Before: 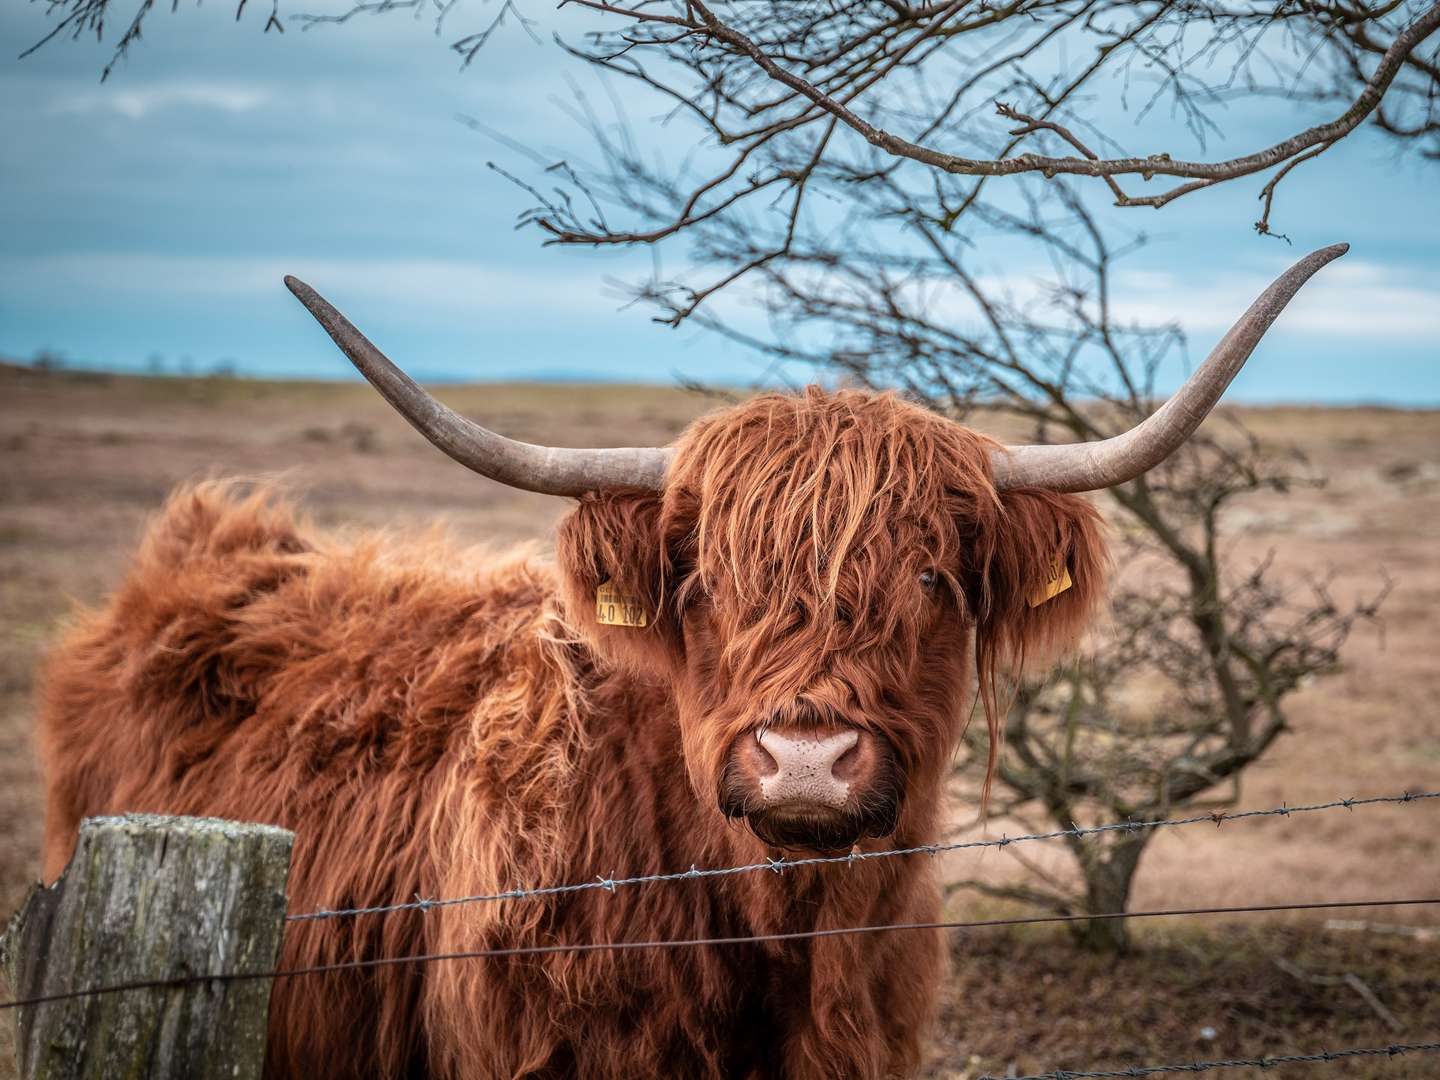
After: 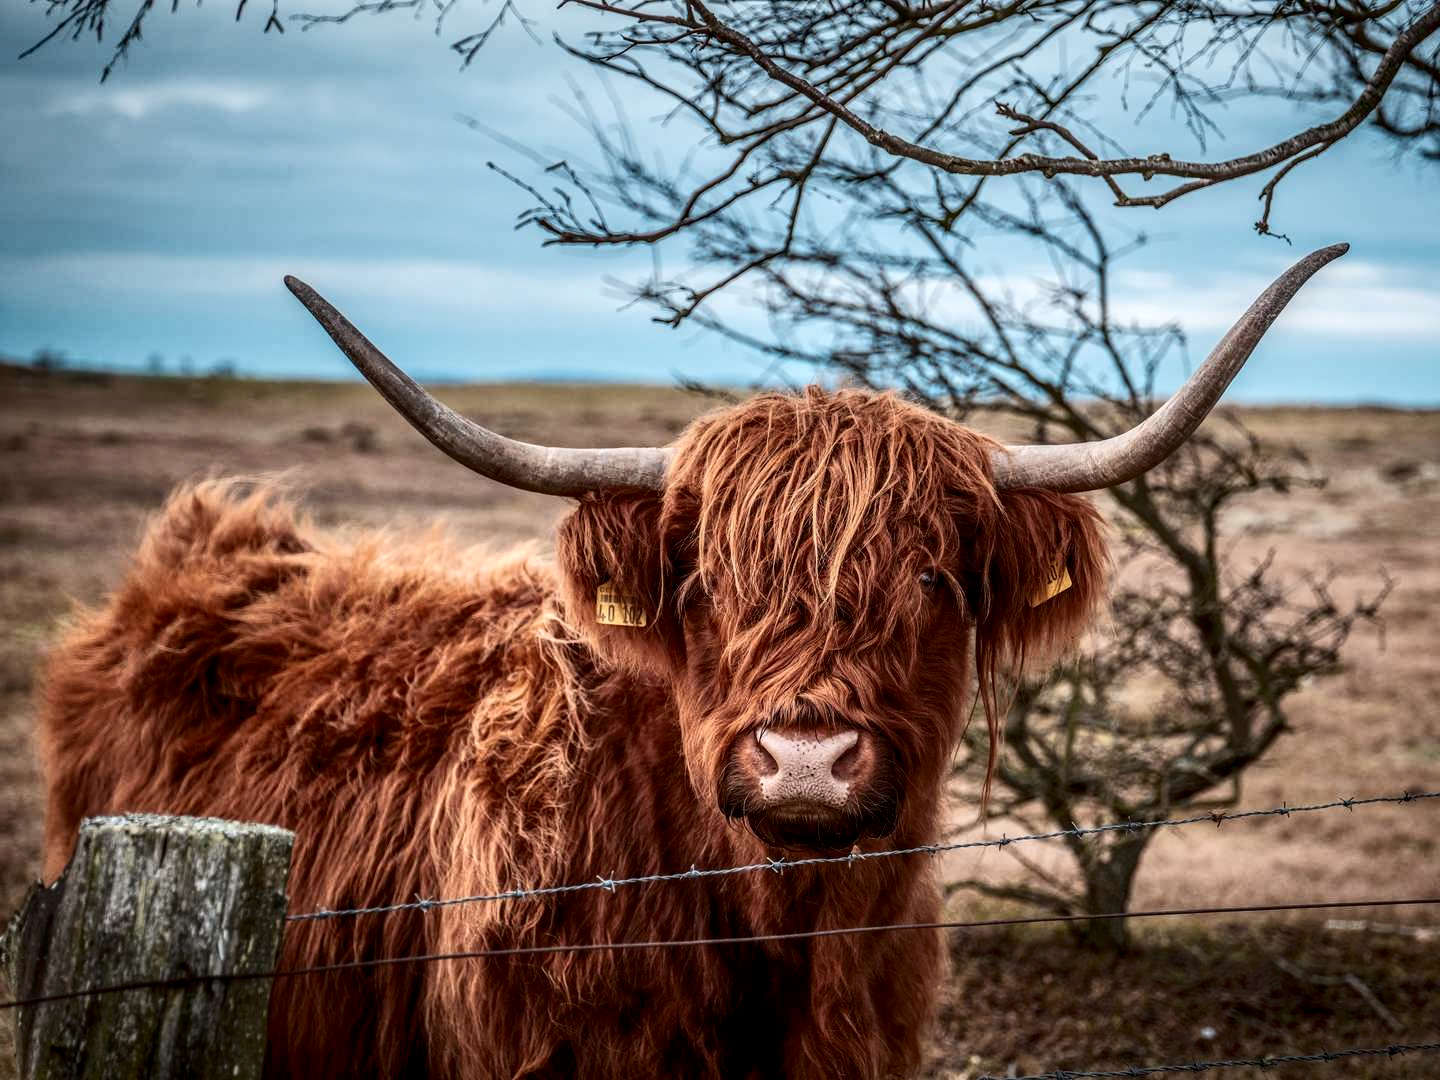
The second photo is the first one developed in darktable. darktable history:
tone curve: curves: ch0 [(0, 0) (0.003, 0) (0.011, 0) (0.025, 0) (0.044, 0.006) (0.069, 0.024) (0.1, 0.038) (0.136, 0.052) (0.177, 0.08) (0.224, 0.112) (0.277, 0.145) (0.335, 0.206) (0.399, 0.284) (0.468, 0.372) (0.543, 0.477) (0.623, 0.593) (0.709, 0.717) (0.801, 0.815) (0.898, 0.92) (1, 1)], color space Lab, independent channels, preserve colors none
local contrast: on, module defaults
